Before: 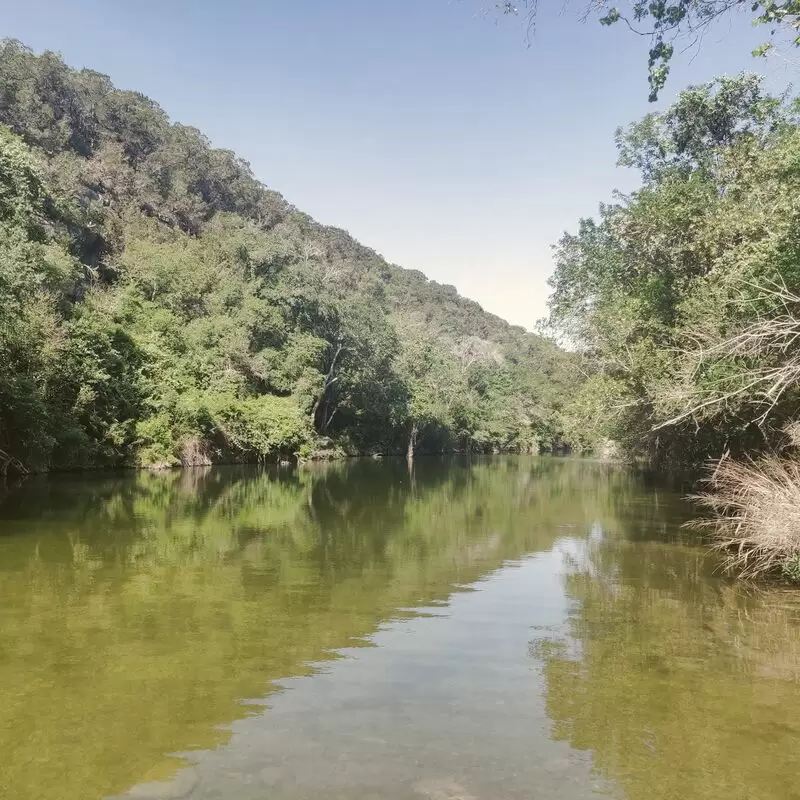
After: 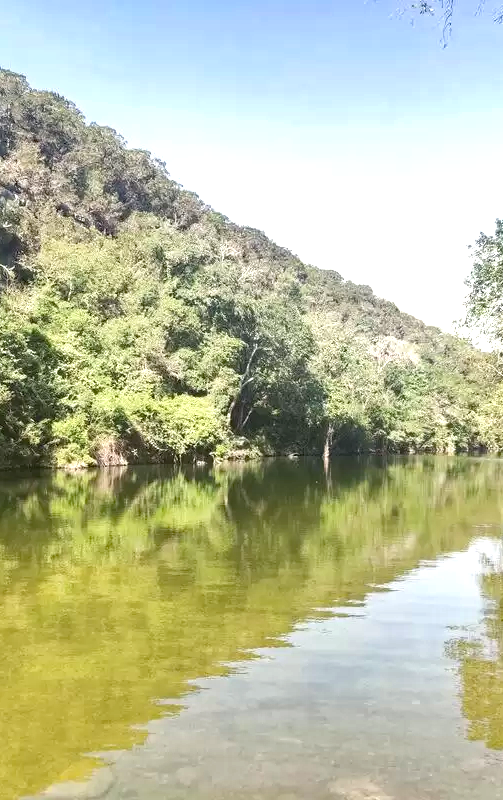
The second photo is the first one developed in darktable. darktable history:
shadows and highlights: radius 124.96, shadows 30.33, highlights -30.86, low approximation 0.01, soften with gaussian
haze removal: strength 0.301, distance 0.248, compatibility mode true, adaptive false
crop: left 10.53%, right 26.578%
exposure: exposure 0.994 EV, compensate highlight preservation false
